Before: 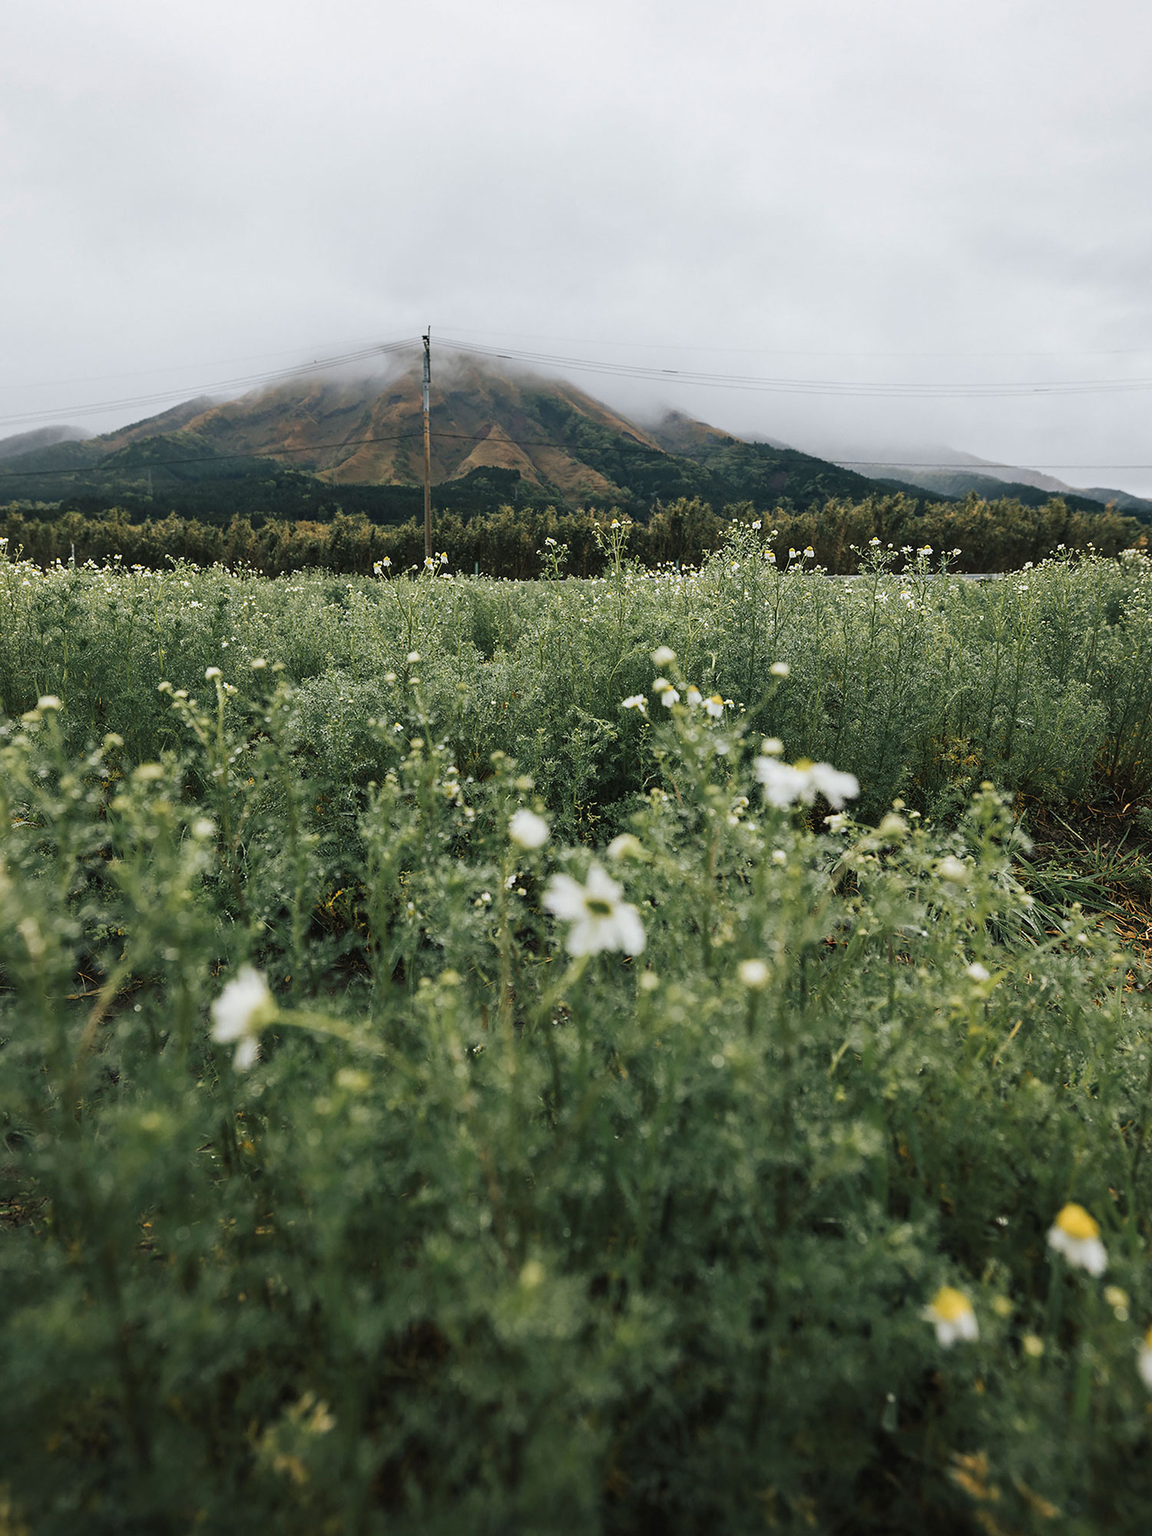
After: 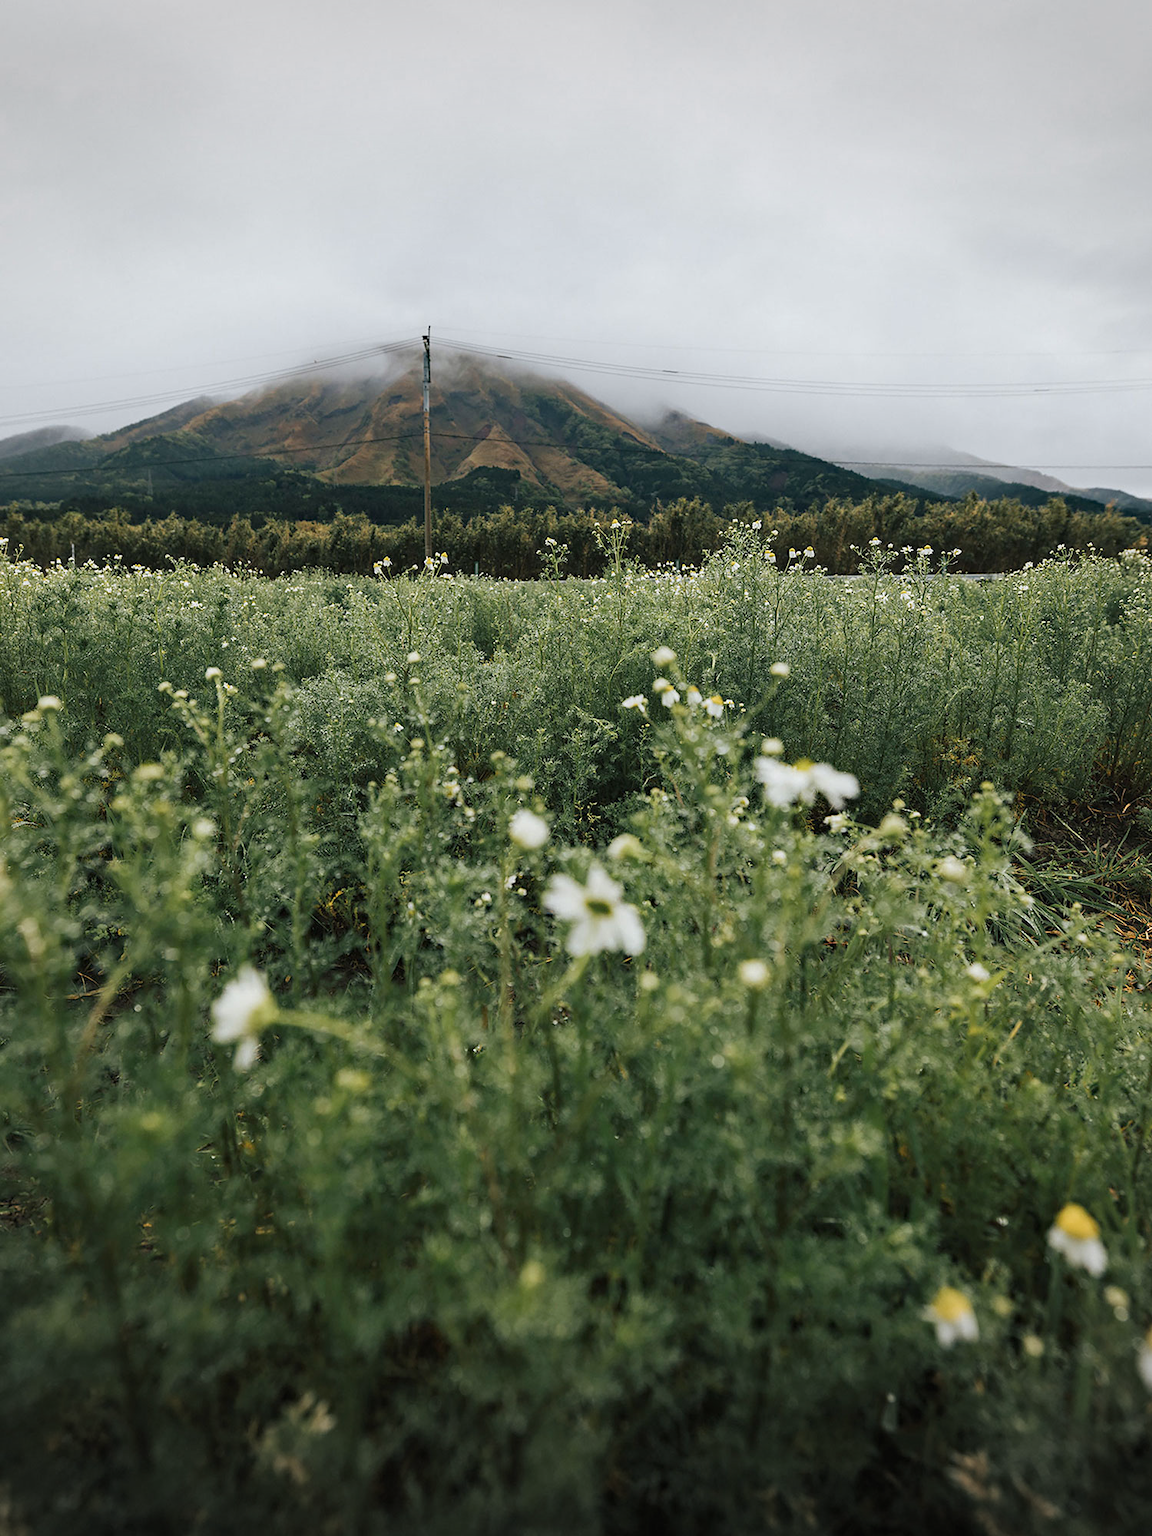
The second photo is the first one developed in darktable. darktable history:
haze removal: compatibility mode true, adaptive false
vignetting: fall-off start 100%, brightness -0.282, width/height ratio 1.31
